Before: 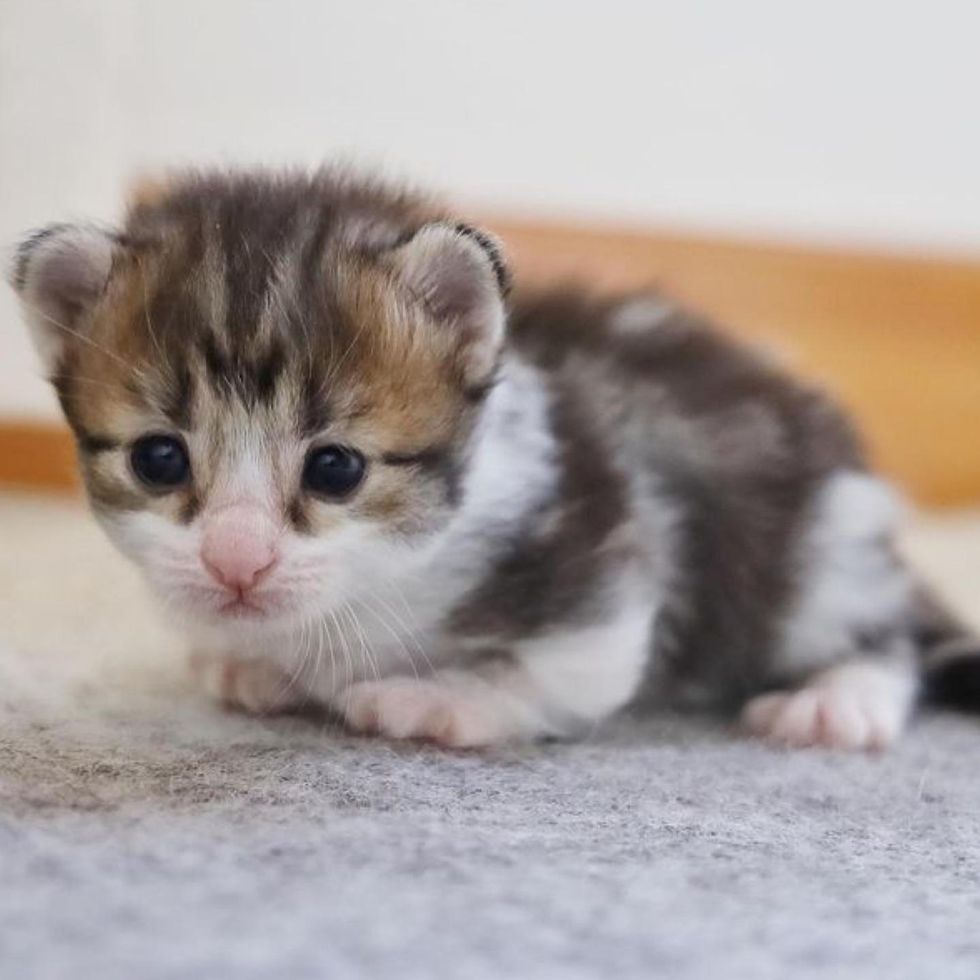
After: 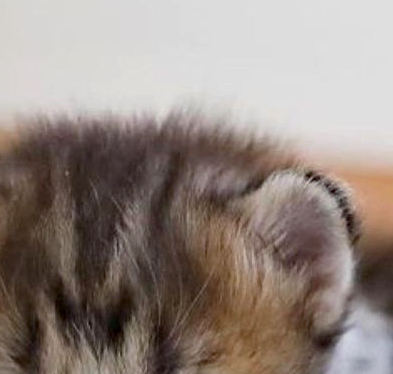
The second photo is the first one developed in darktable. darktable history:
haze removal: strength 0.29, distance 0.255, compatibility mode true, adaptive false
crop: left 15.502%, top 5.463%, right 44.369%, bottom 56.367%
